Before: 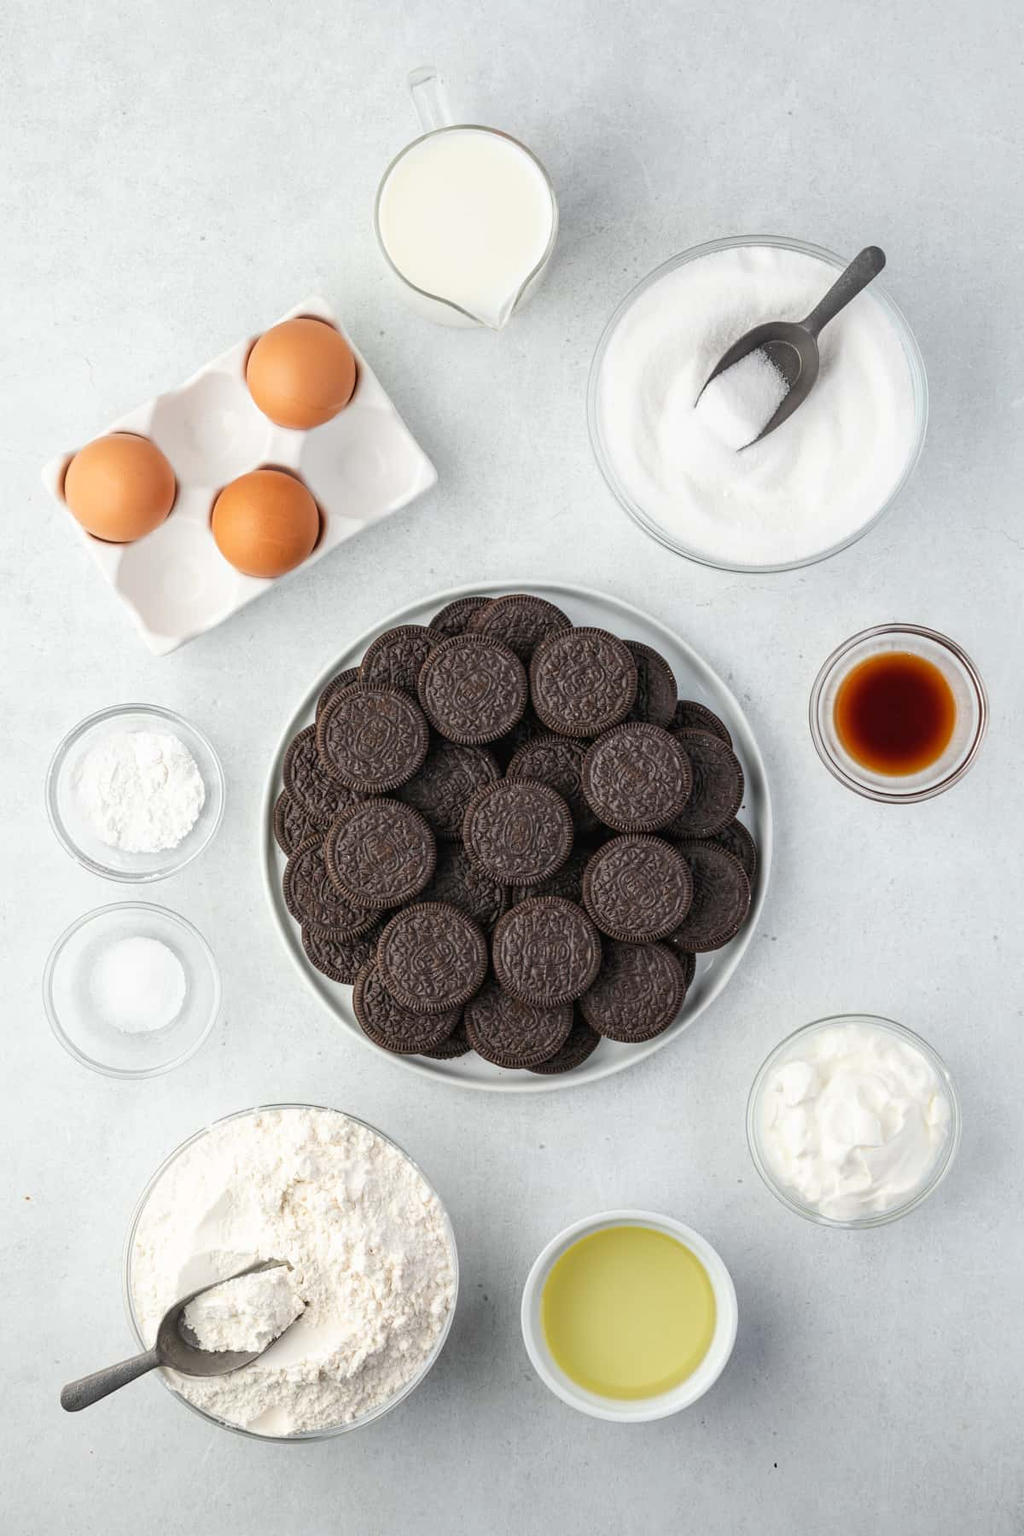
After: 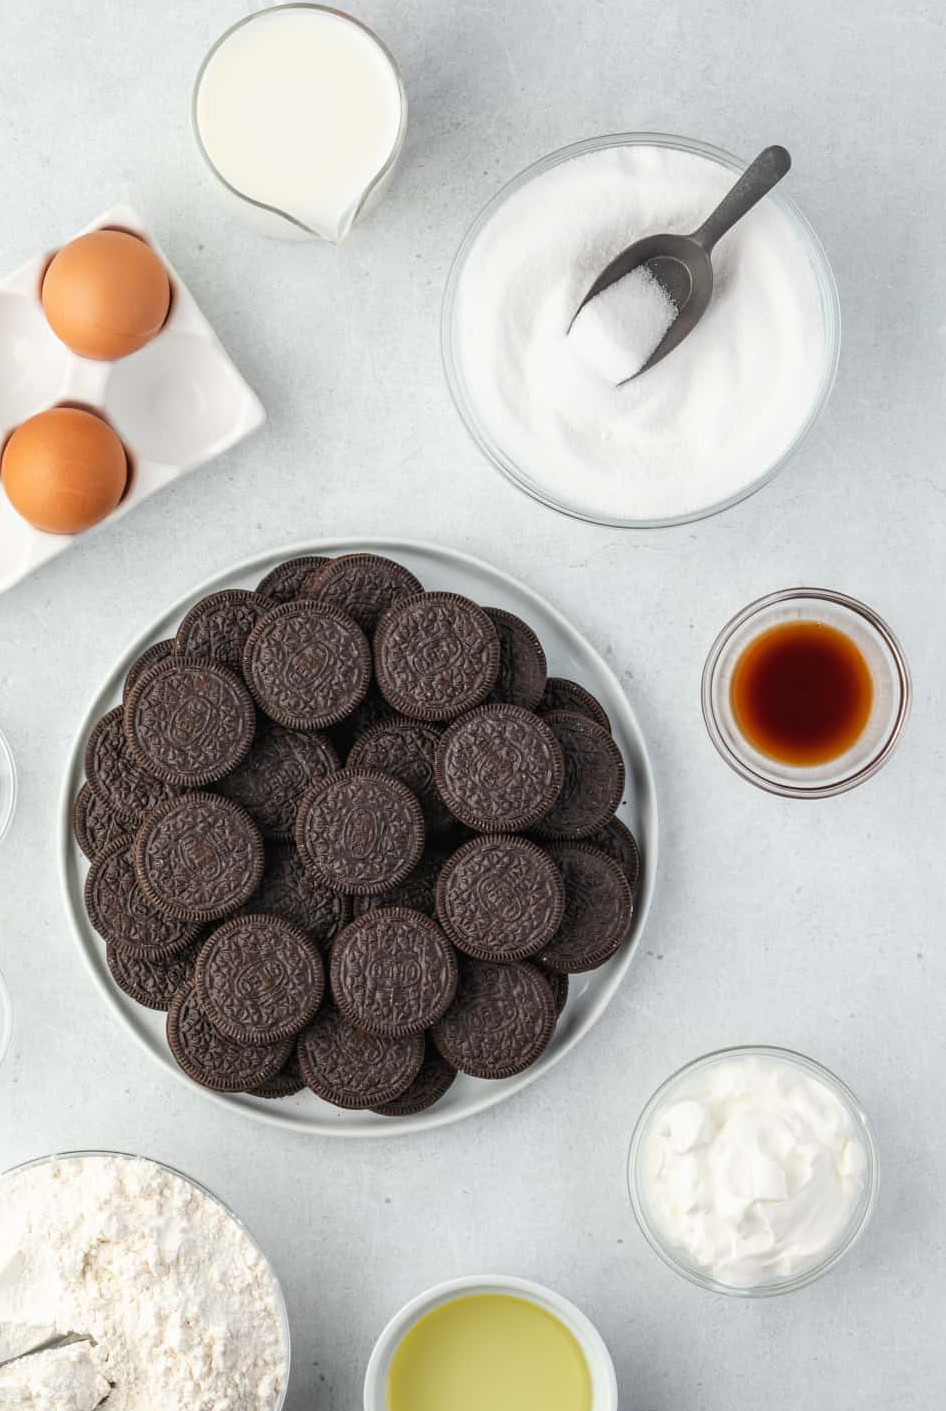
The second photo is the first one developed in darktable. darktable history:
crop and rotate: left 20.613%, top 7.98%, right 0.494%, bottom 13.595%
